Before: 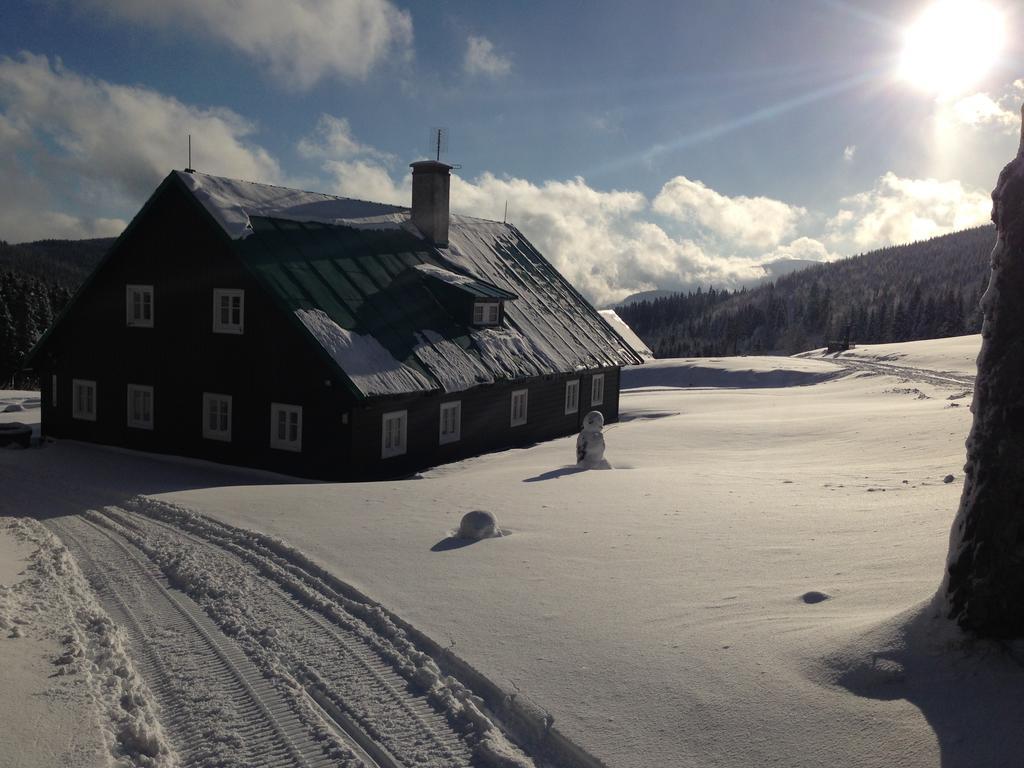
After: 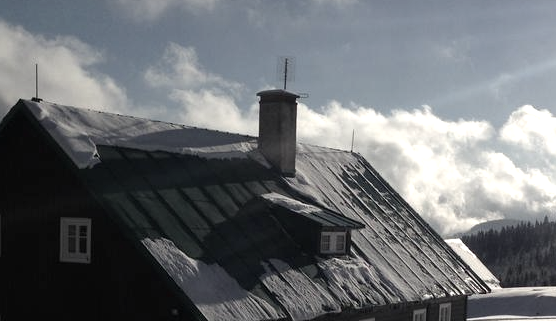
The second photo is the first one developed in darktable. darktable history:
crop: left 14.946%, top 9.319%, right 30.71%, bottom 48.813%
color zones: curves: ch0 [(0, 0.6) (0.129, 0.585) (0.193, 0.596) (0.429, 0.5) (0.571, 0.5) (0.714, 0.5) (0.857, 0.5) (1, 0.6)]; ch1 [(0, 0.453) (0.112, 0.245) (0.213, 0.252) (0.429, 0.233) (0.571, 0.231) (0.683, 0.242) (0.857, 0.296) (1, 0.453)]
exposure: black level correction 0.001, exposure 0.498 EV, compensate highlight preservation false
